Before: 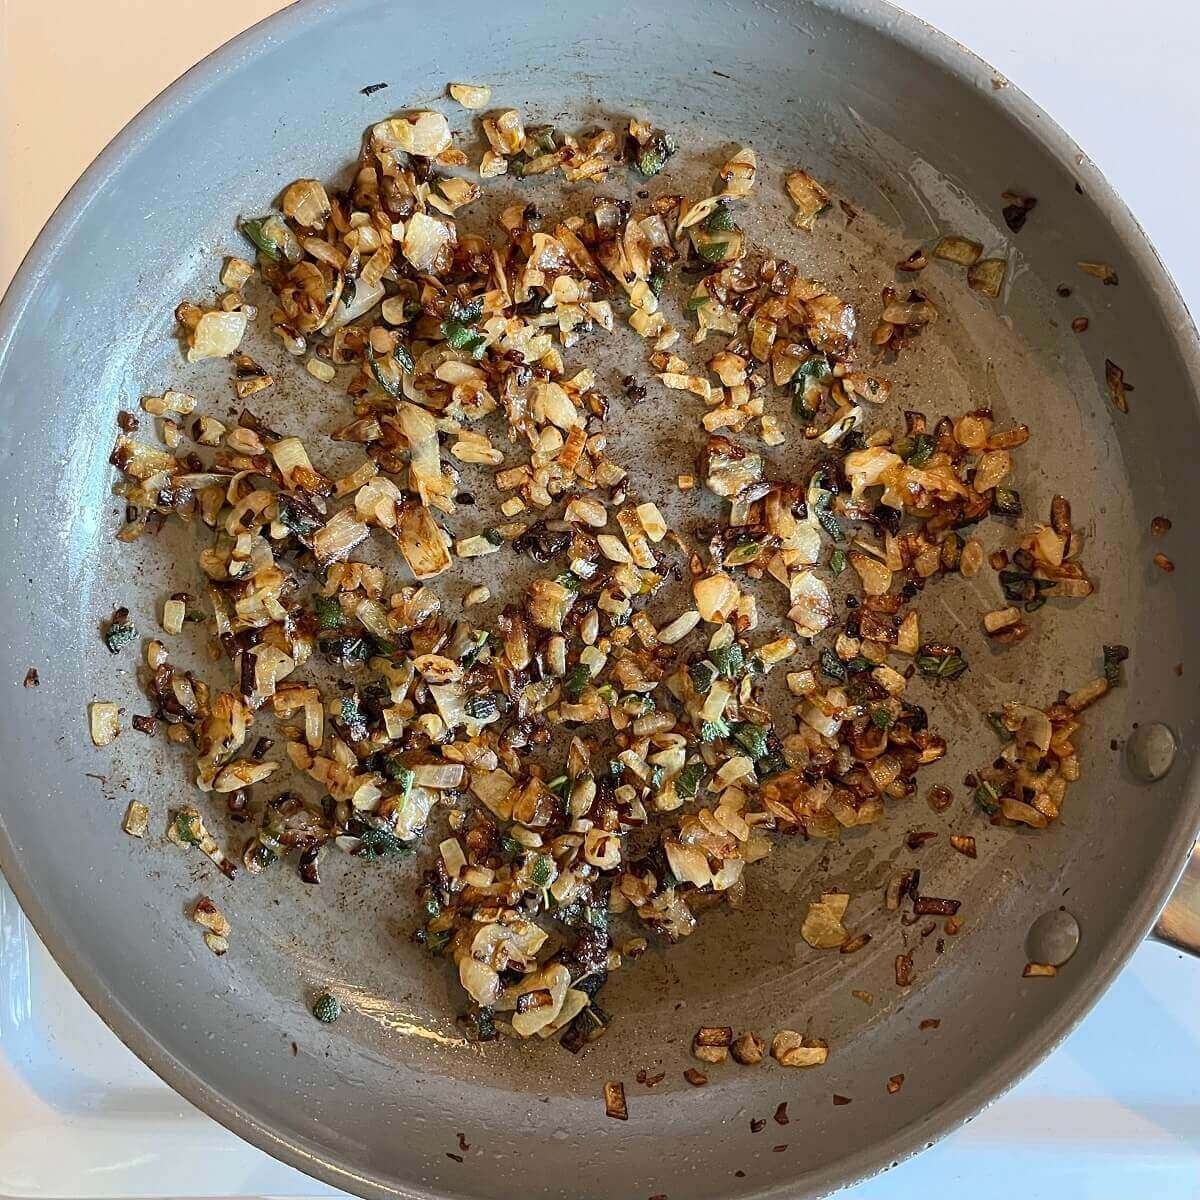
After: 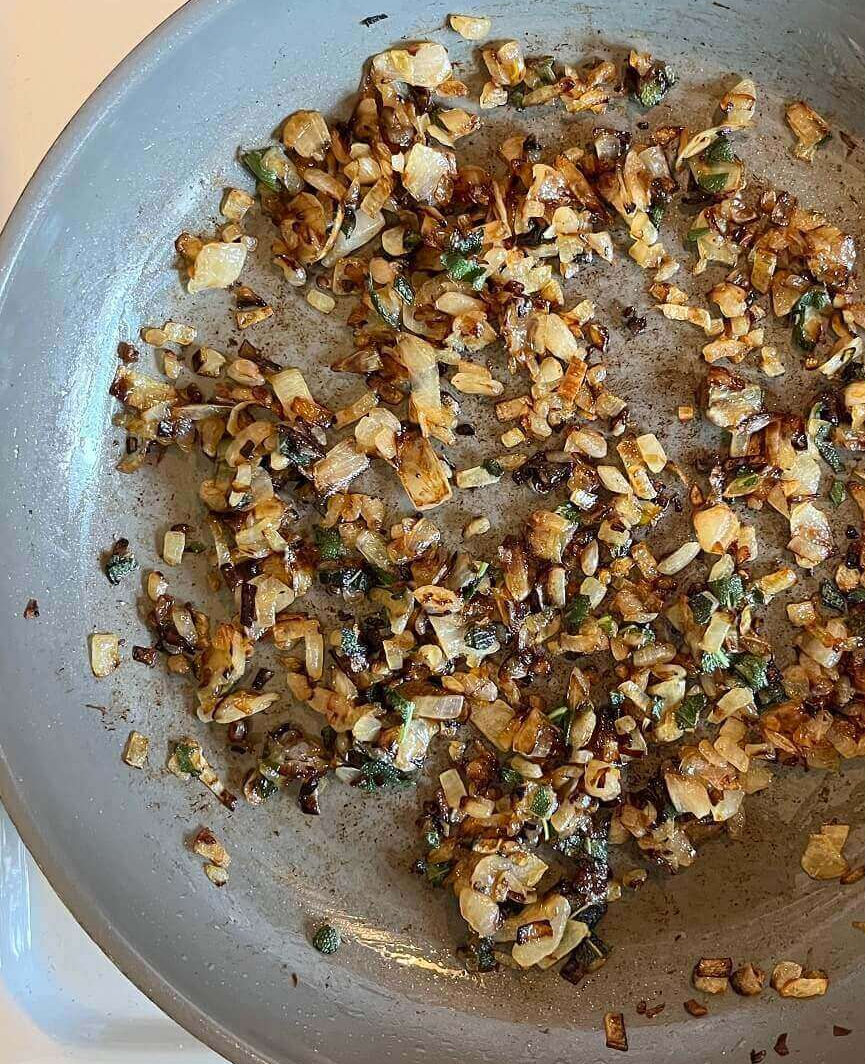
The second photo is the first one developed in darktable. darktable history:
crop: top 5.762%, right 27.84%, bottom 5.521%
